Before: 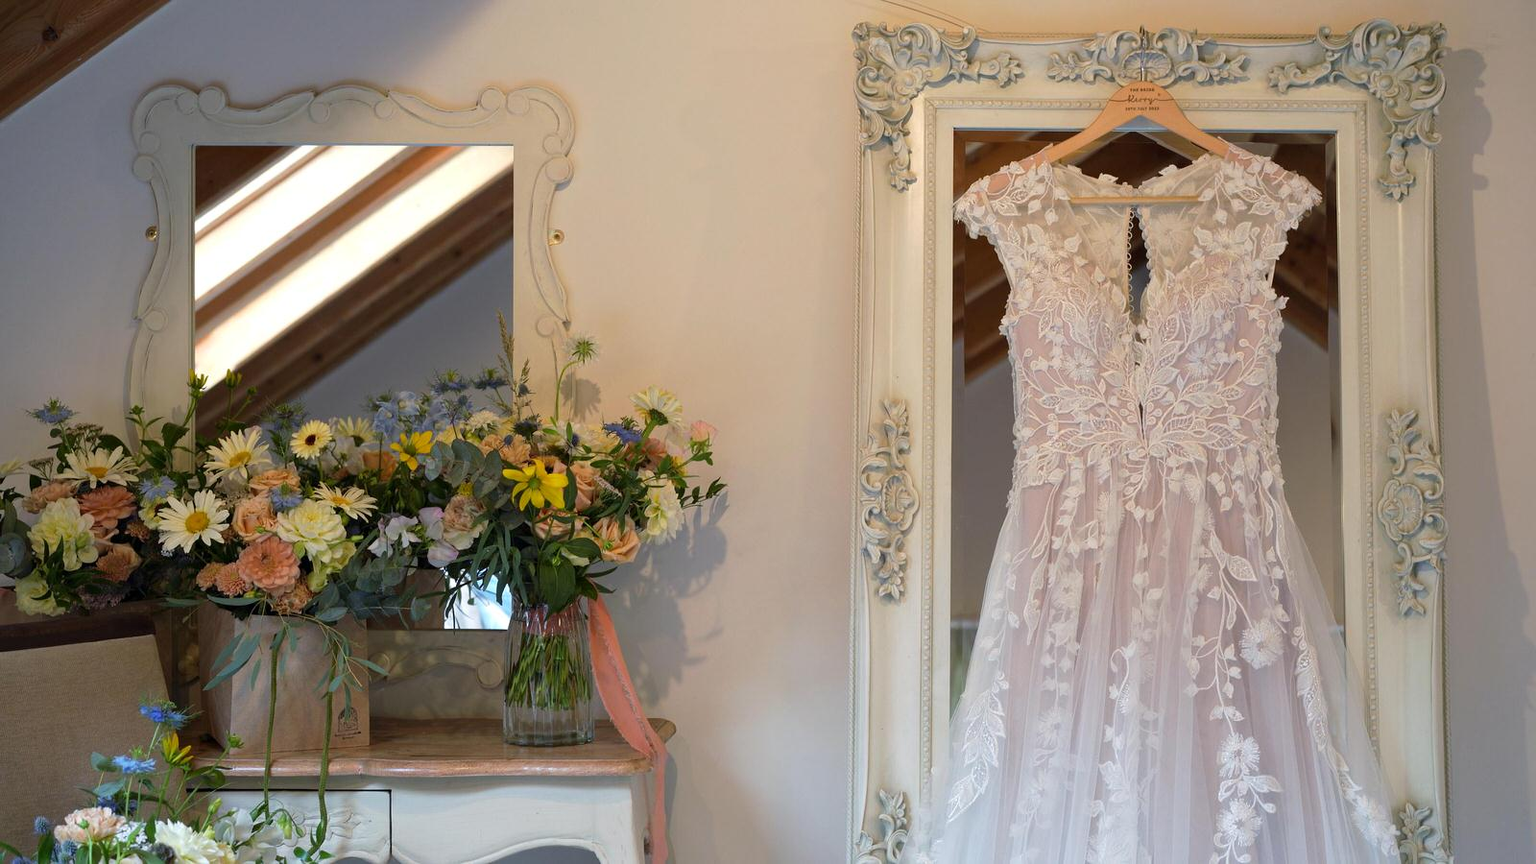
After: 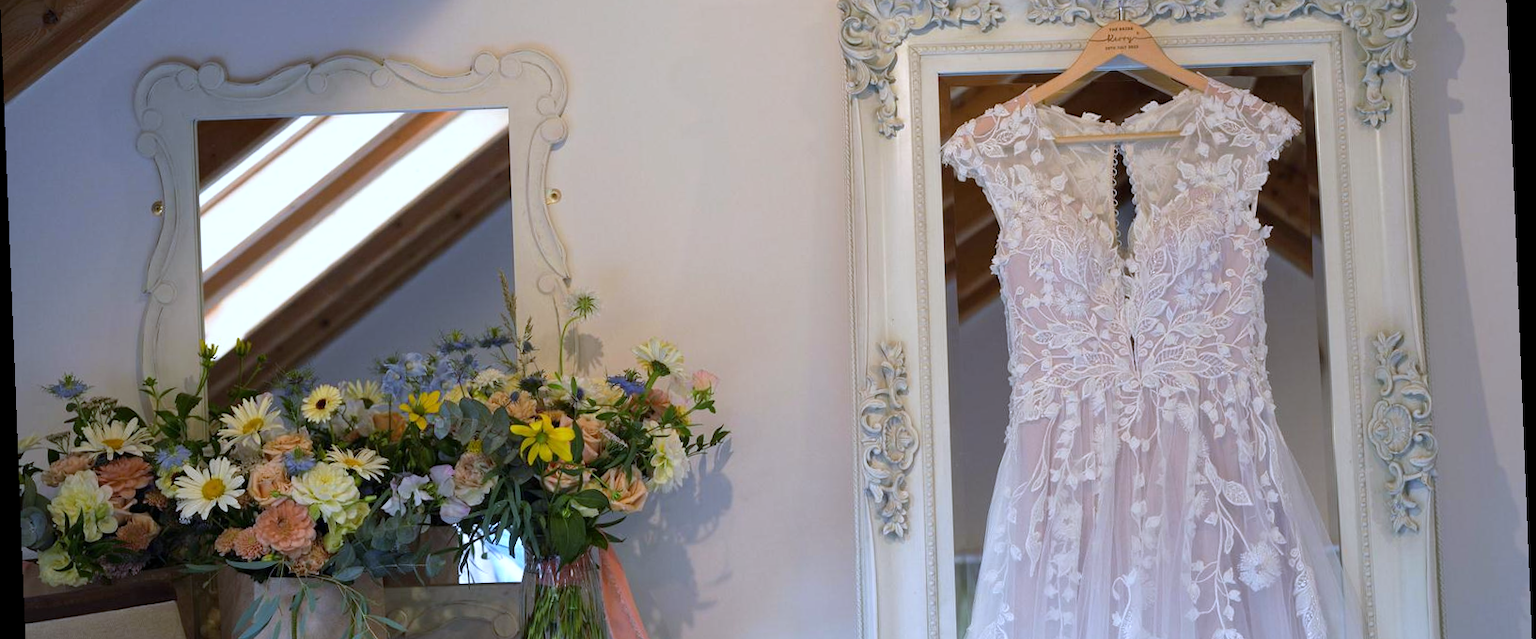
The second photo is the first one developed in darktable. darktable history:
rotate and perspective: rotation -2.29°, automatic cropping off
white balance: red 0.948, green 1.02, blue 1.176
crop and rotate: top 8.293%, bottom 20.996%
